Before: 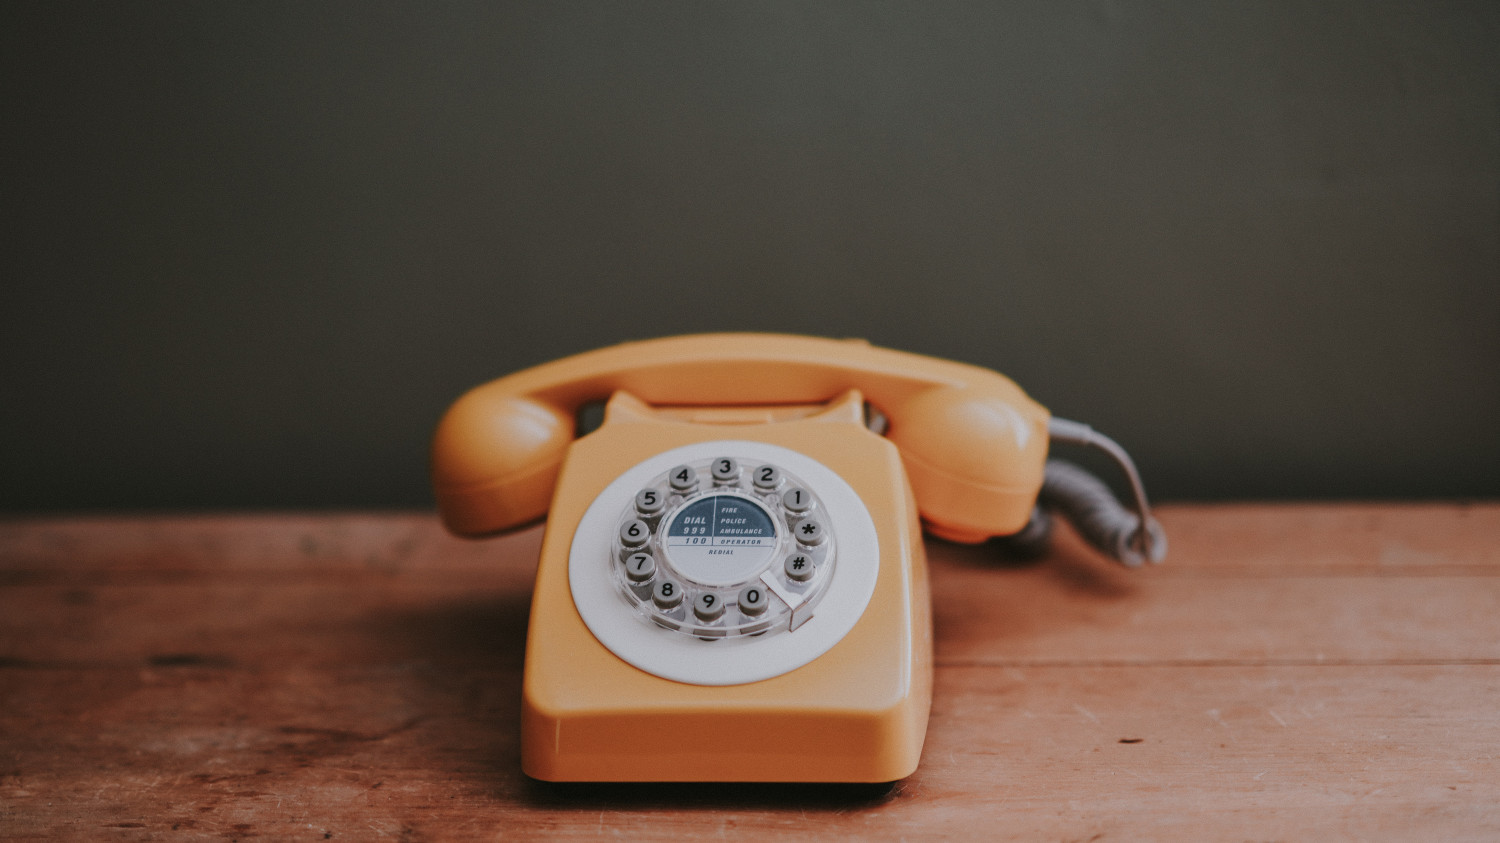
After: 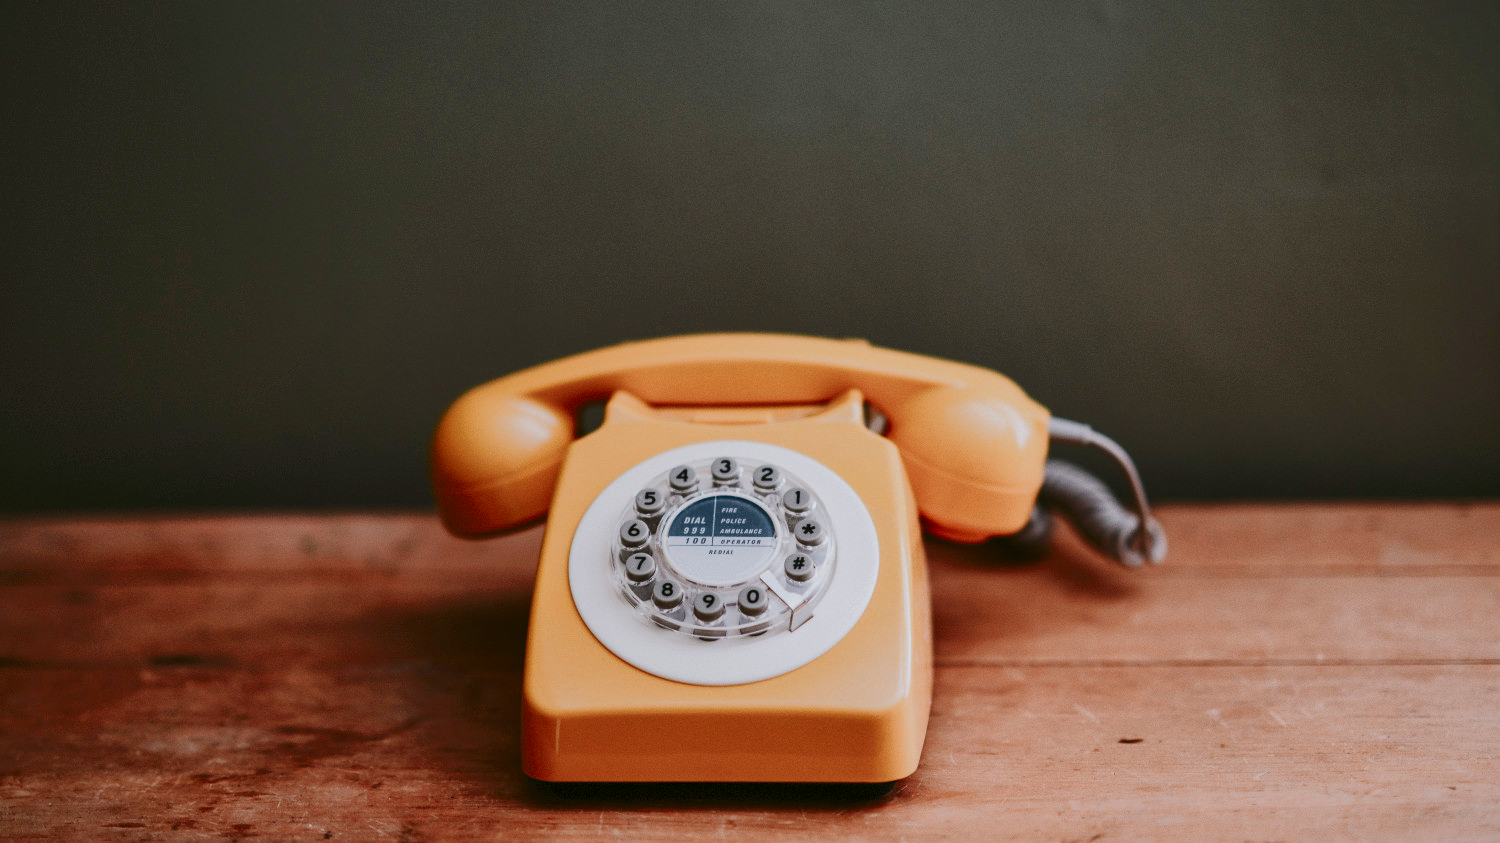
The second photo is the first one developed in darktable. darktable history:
contrast brightness saturation: contrast 0.199, brightness 0.166, saturation 0.215
tone curve: curves: ch0 [(0, 0) (0.003, 0) (0.011, 0) (0.025, 0) (0.044, 0.006) (0.069, 0.024) (0.1, 0.038) (0.136, 0.052) (0.177, 0.08) (0.224, 0.112) (0.277, 0.145) (0.335, 0.206) (0.399, 0.284) (0.468, 0.372) (0.543, 0.477) (0.623, 0.593) (0.709, 0.717) (0.801, 0.815) (0.898, 0.92) (1, 1)], color space Lab, independent channels, preserve colors none
exposure: exposure -0.047 EV, compensate highlight preservation false
shadows and highlights: on, module defaults
